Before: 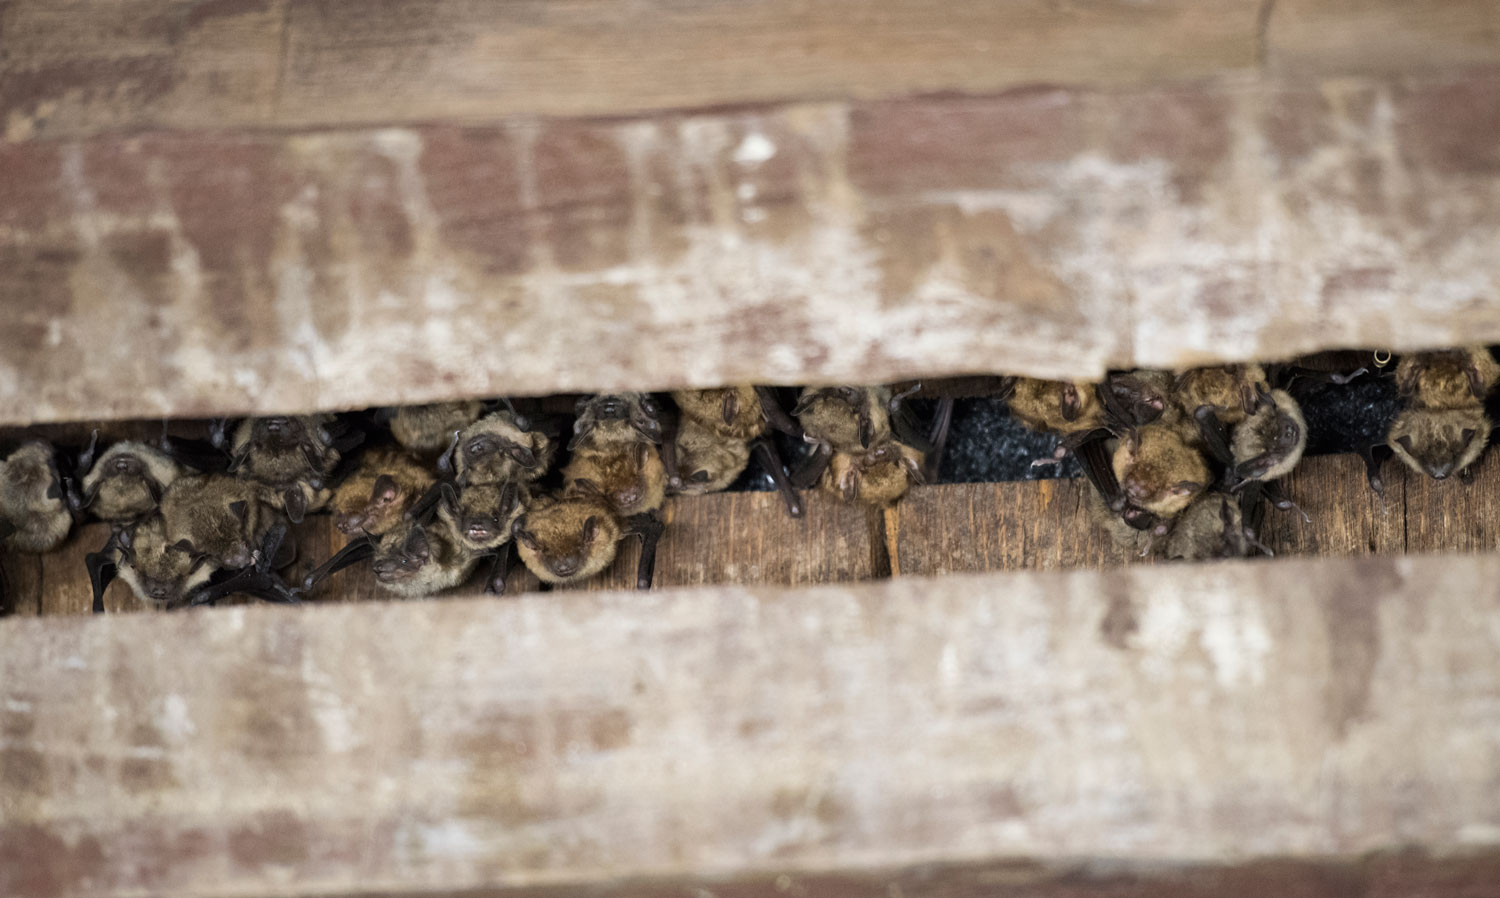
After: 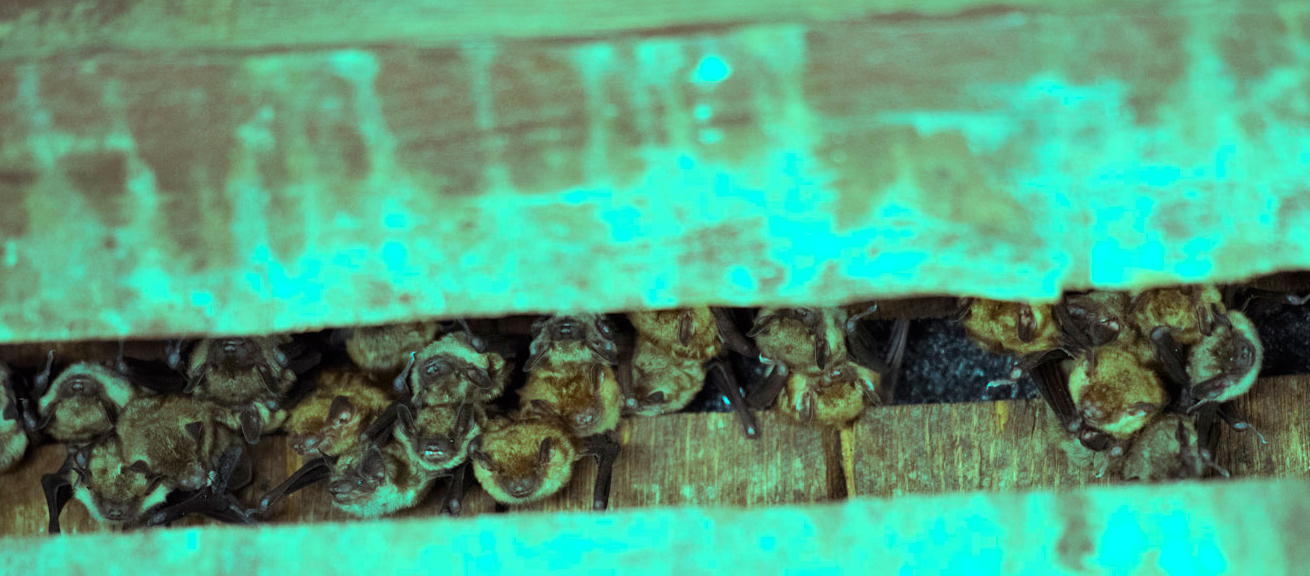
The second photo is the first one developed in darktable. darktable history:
color balance rgb: highlights gain › luminance 20.092%, highlights gain › chroma 13.054%, highlights gain › hue 174.84°, perceptual saturation grading › global saturation 24.878%
crop: left 2.947%, top 8.839%, right 9.657%, bottom 26.909%
